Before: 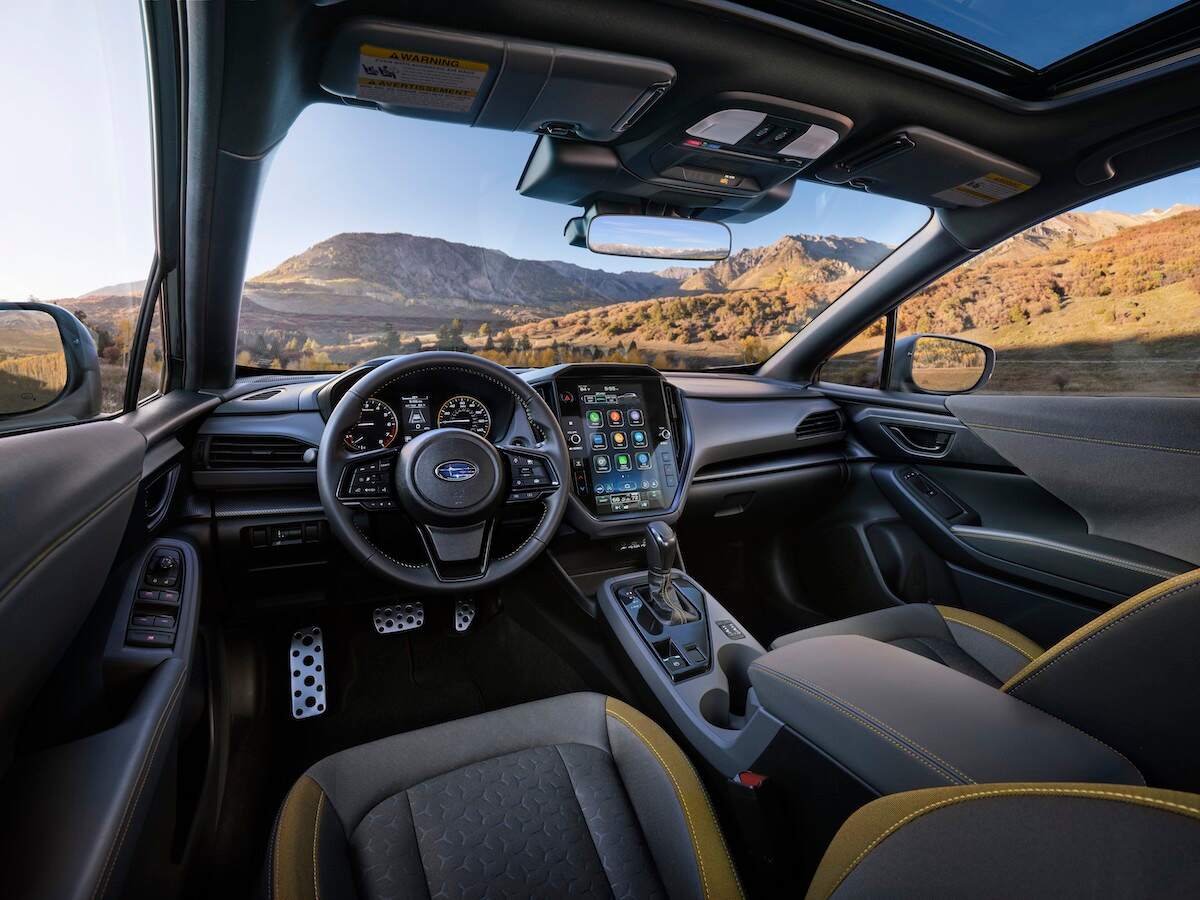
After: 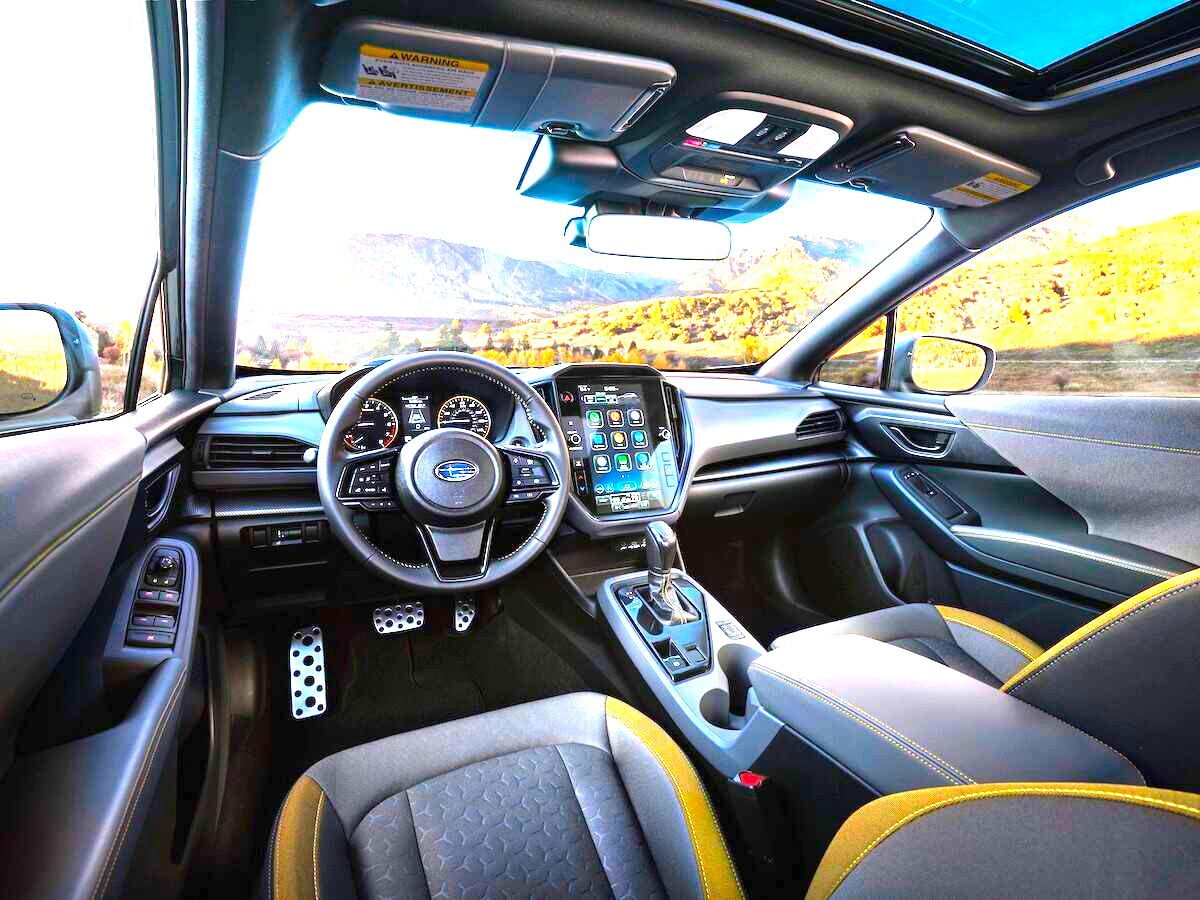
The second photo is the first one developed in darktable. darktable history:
tone equalizer: -8 EV -0.388 EV, -7 EV -0.415 EV, -6 EV -0.324 EV, -5 EV -0.187 EV, -3 EV 0.208 EV, -2 EV 0.348 EV, -1 EV 0.404 EV, +0 EV 0.396 EV, mask exposure compensation -0.486 EV
exposure: black level correction 0, exposure 2.151 EV, compensate highlight preservation false
contrast brightness saturation: saturation 0.504
